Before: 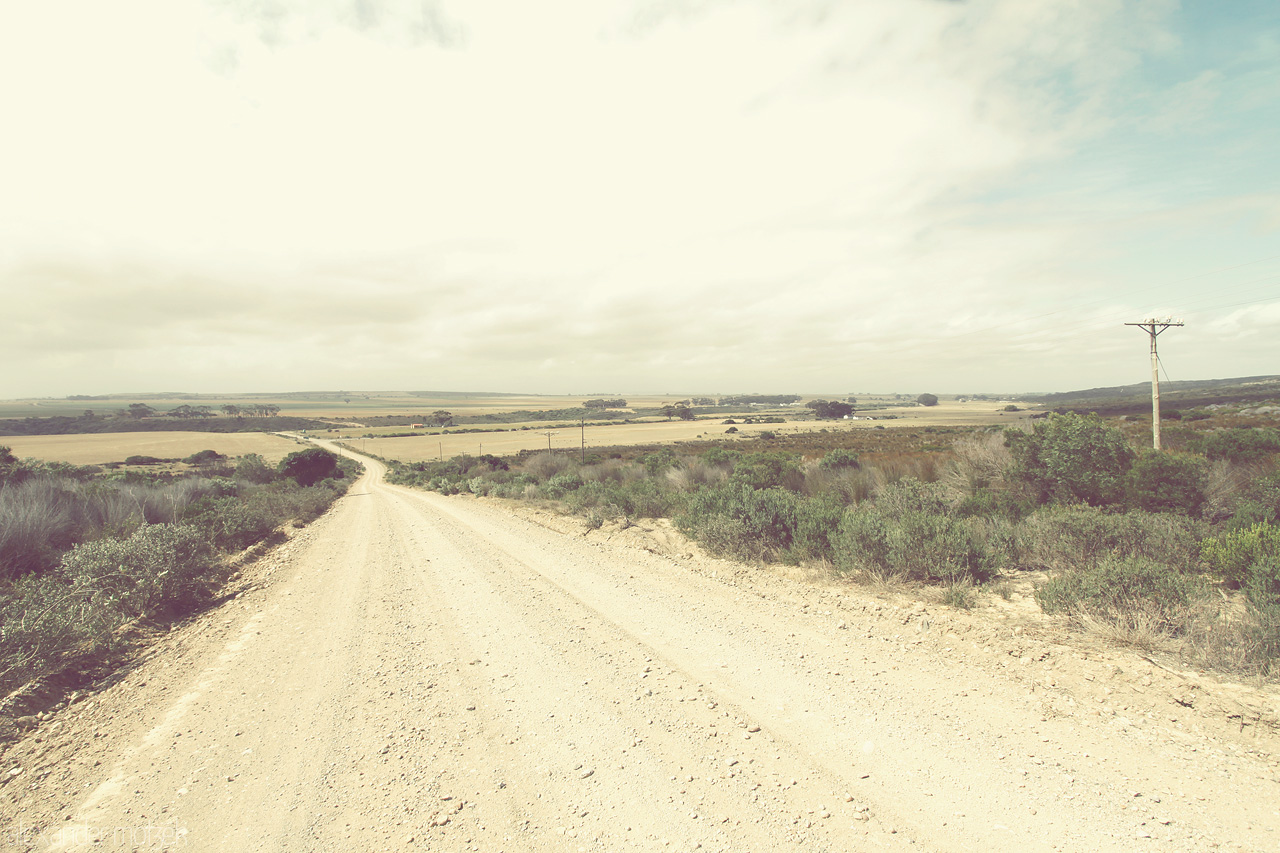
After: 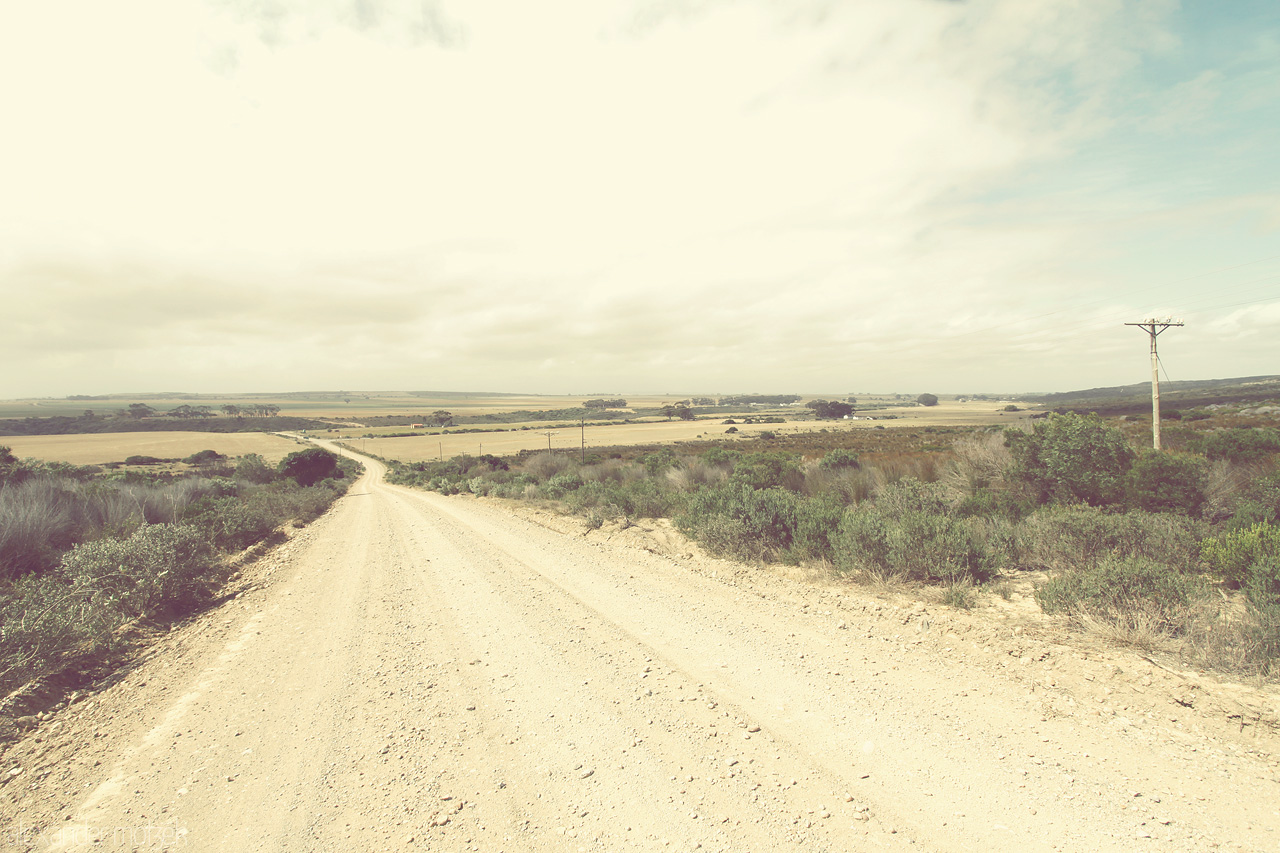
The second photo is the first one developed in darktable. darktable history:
color calibration: x 0.341, y 0.355, temperature 5142.24 K, saturation algorithm version 1 (2020)
